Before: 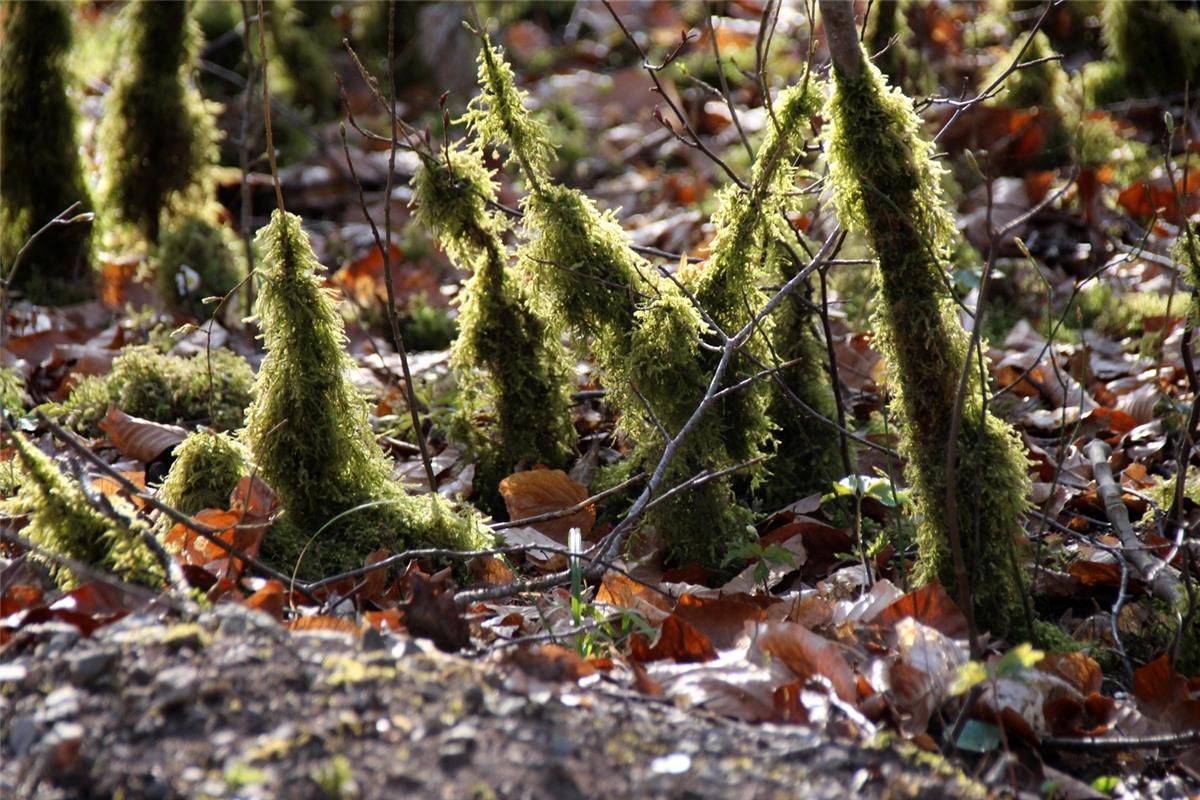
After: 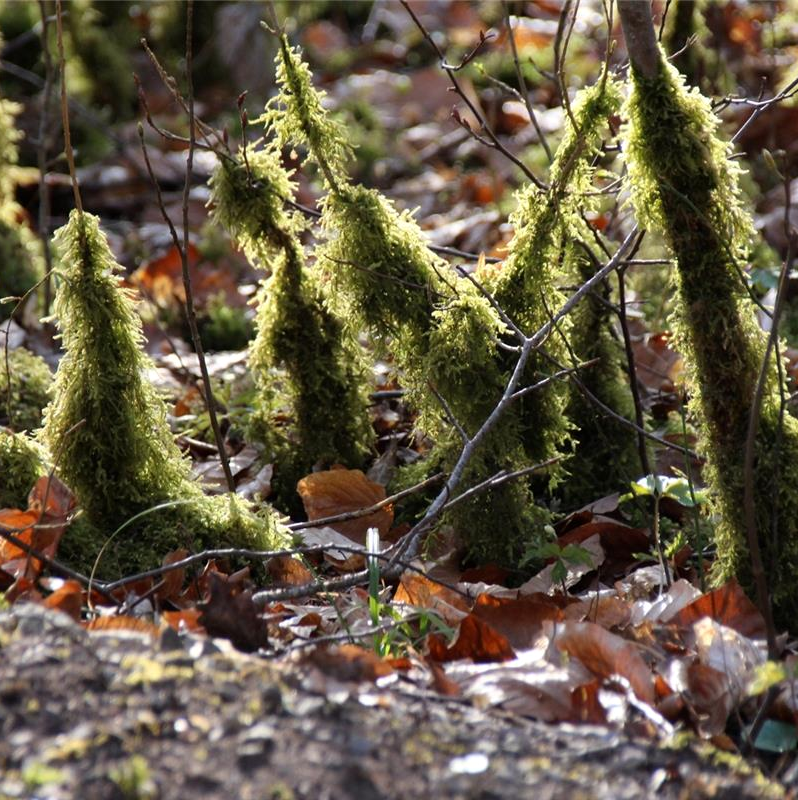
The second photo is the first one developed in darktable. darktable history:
crop: left 16.899%, right 16.556%
tone equalizer: on, module defaults
